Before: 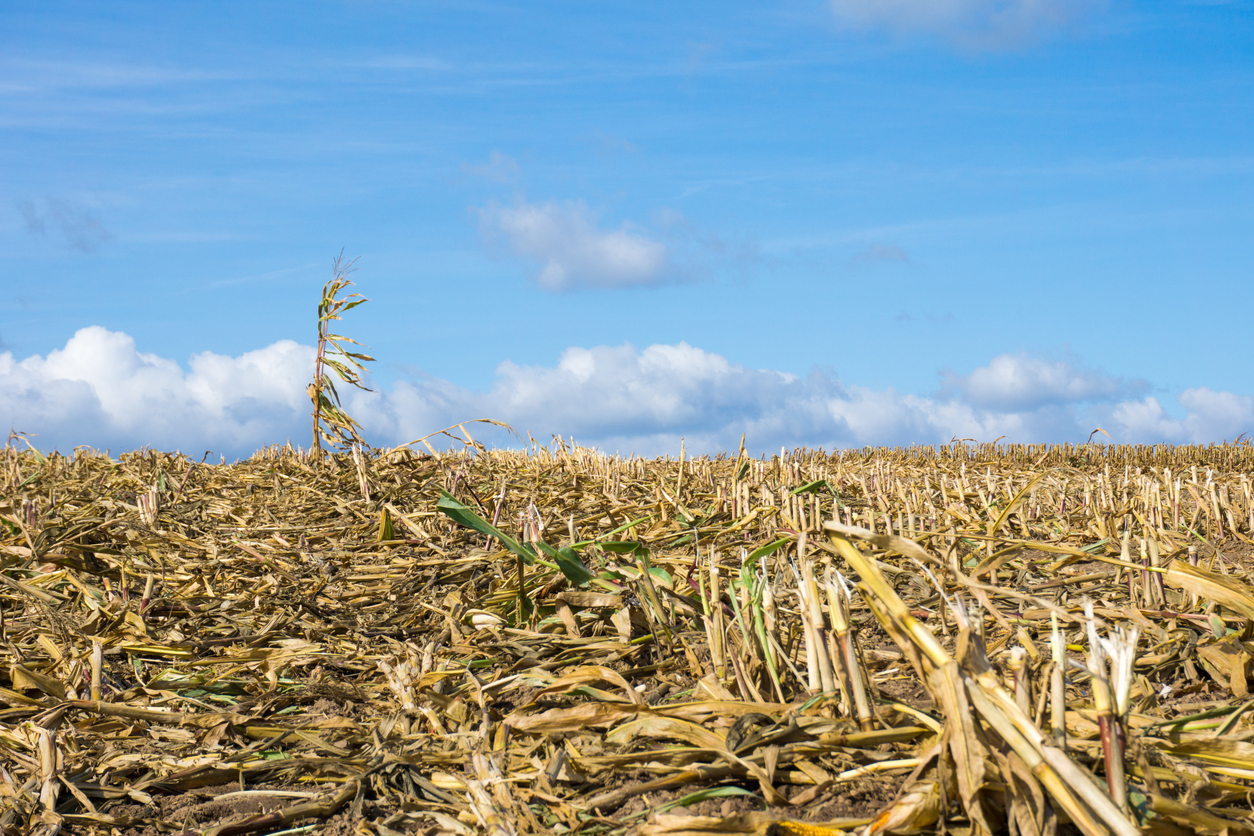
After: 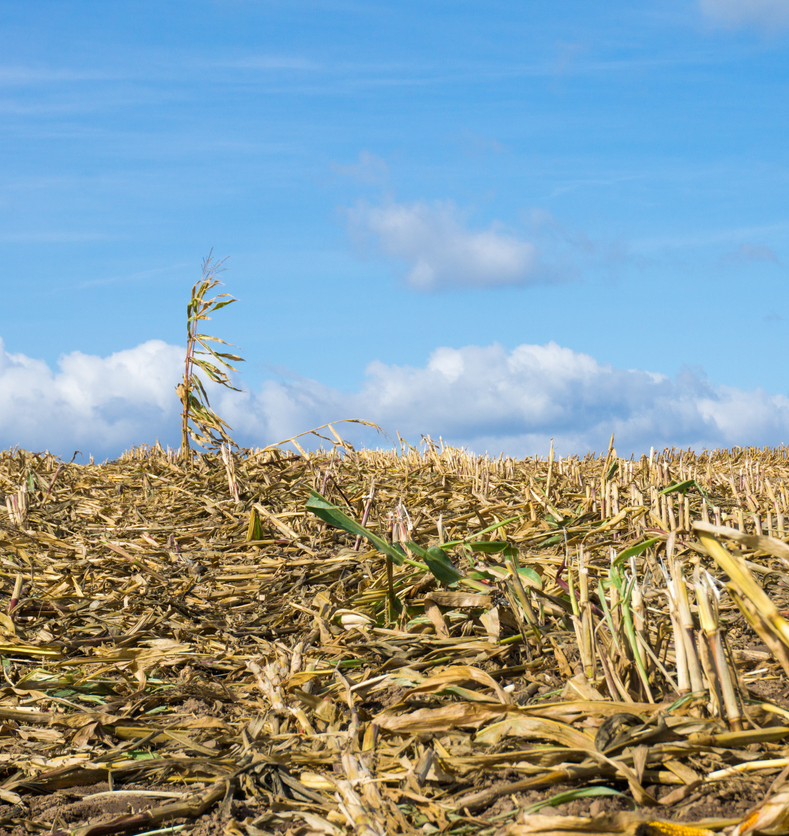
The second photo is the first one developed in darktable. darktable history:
crop: left 10.48%, right 26.542%
